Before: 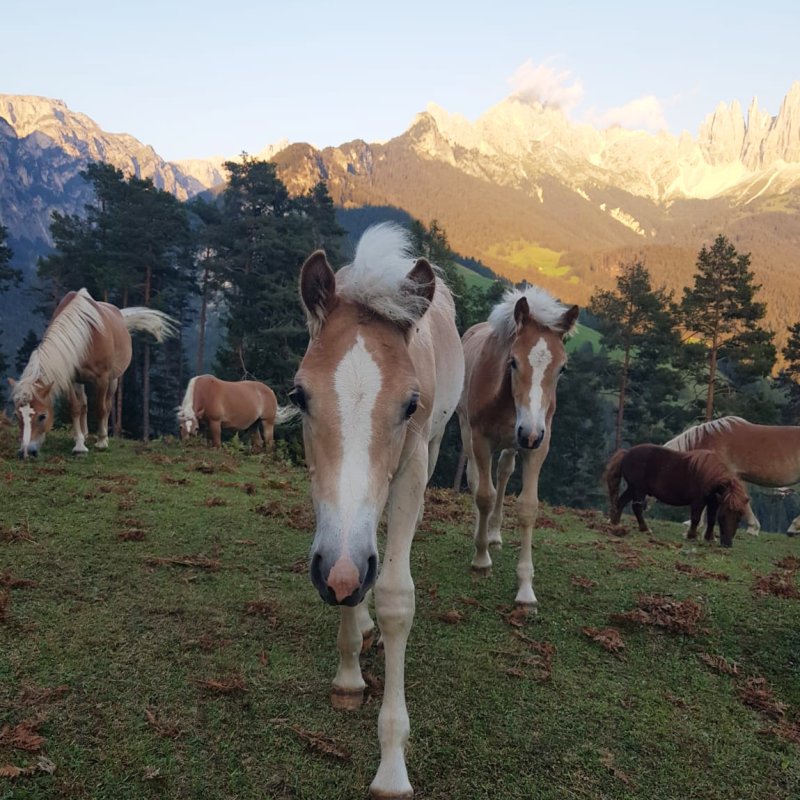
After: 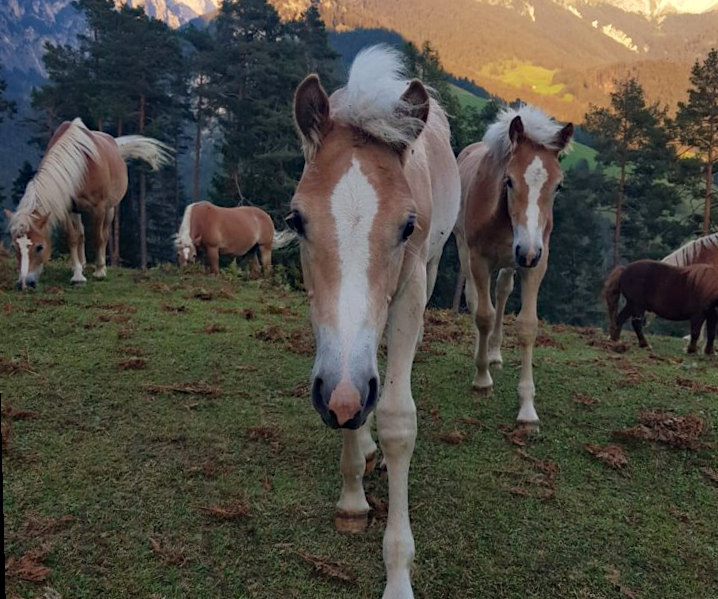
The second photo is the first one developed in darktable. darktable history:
crop: top 20.916%, right 9.437%, bottom 0.316%
haze removal: compatibility mode true, adaptive false
rotate and perspective: rotation -1.42°, crop left 0.016, crop right 0.984, crop top 0.035, crop bottom 0.965
